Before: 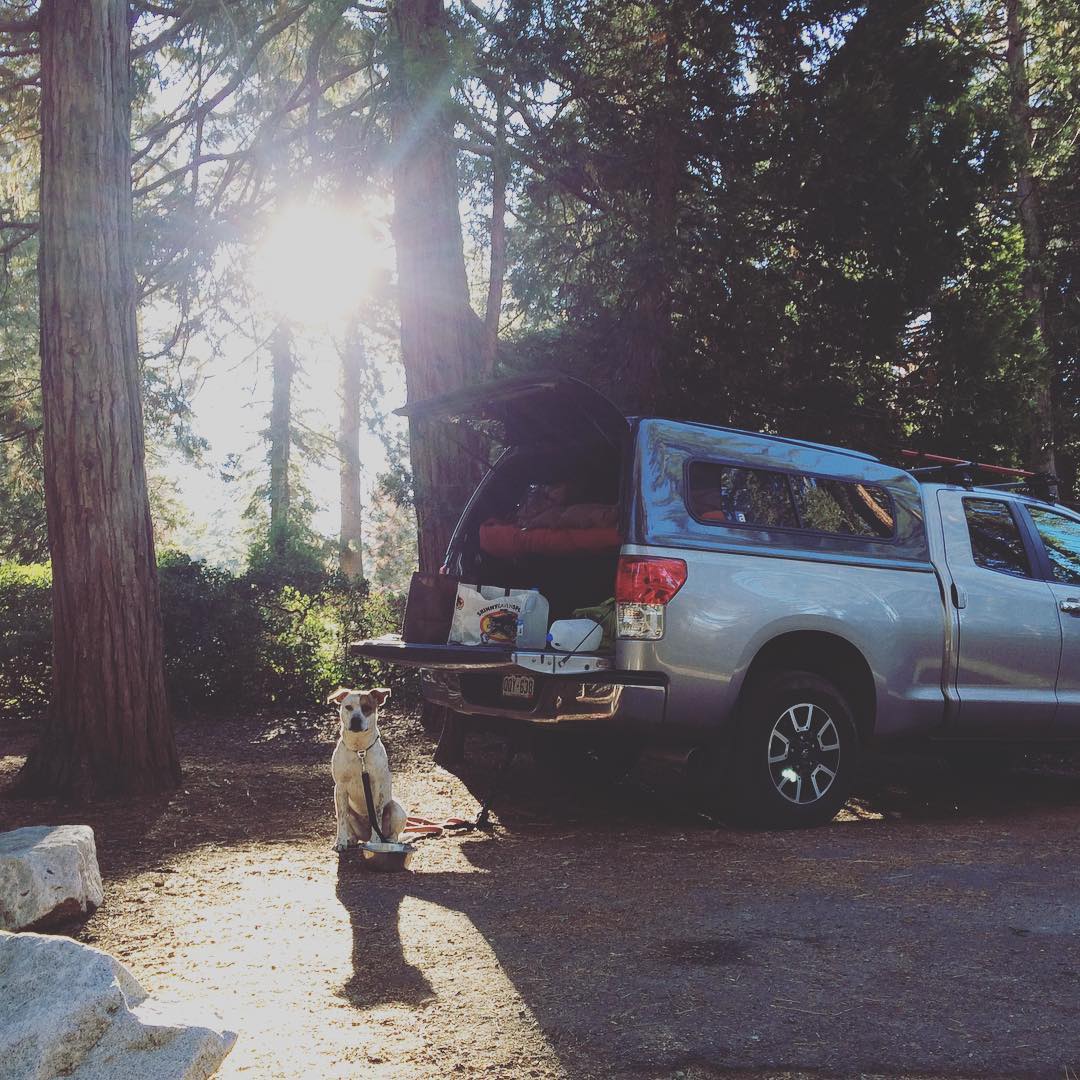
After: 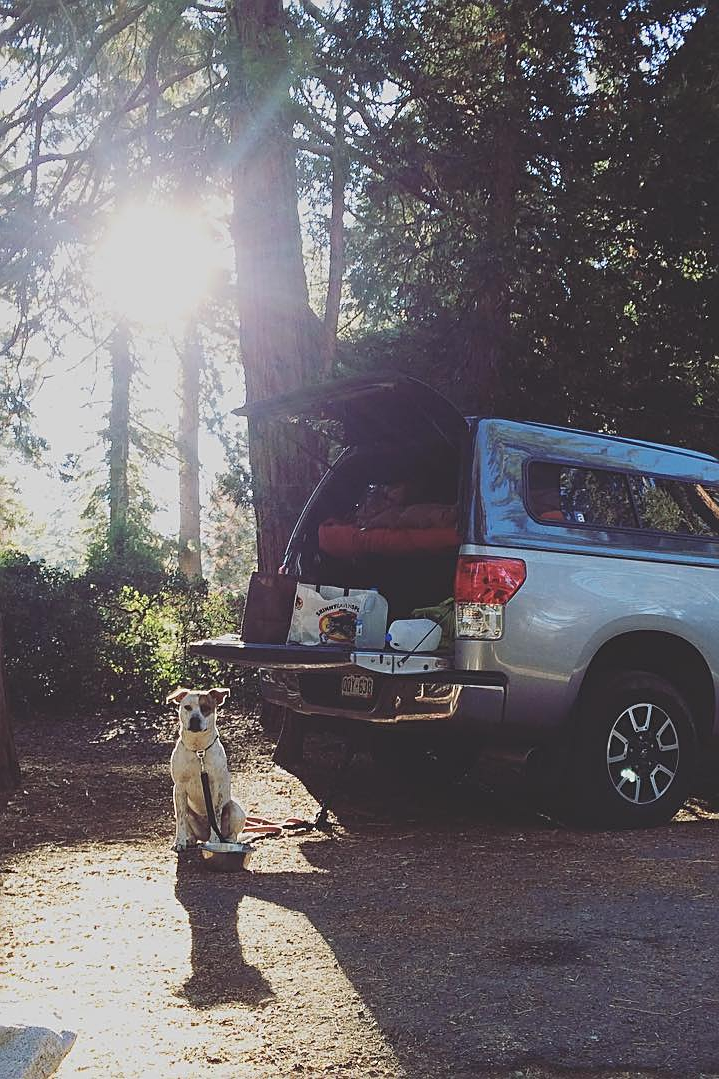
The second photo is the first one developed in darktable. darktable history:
crop and rotate: left 15.055%, right 18.278%
sharpen: on, module defaults
